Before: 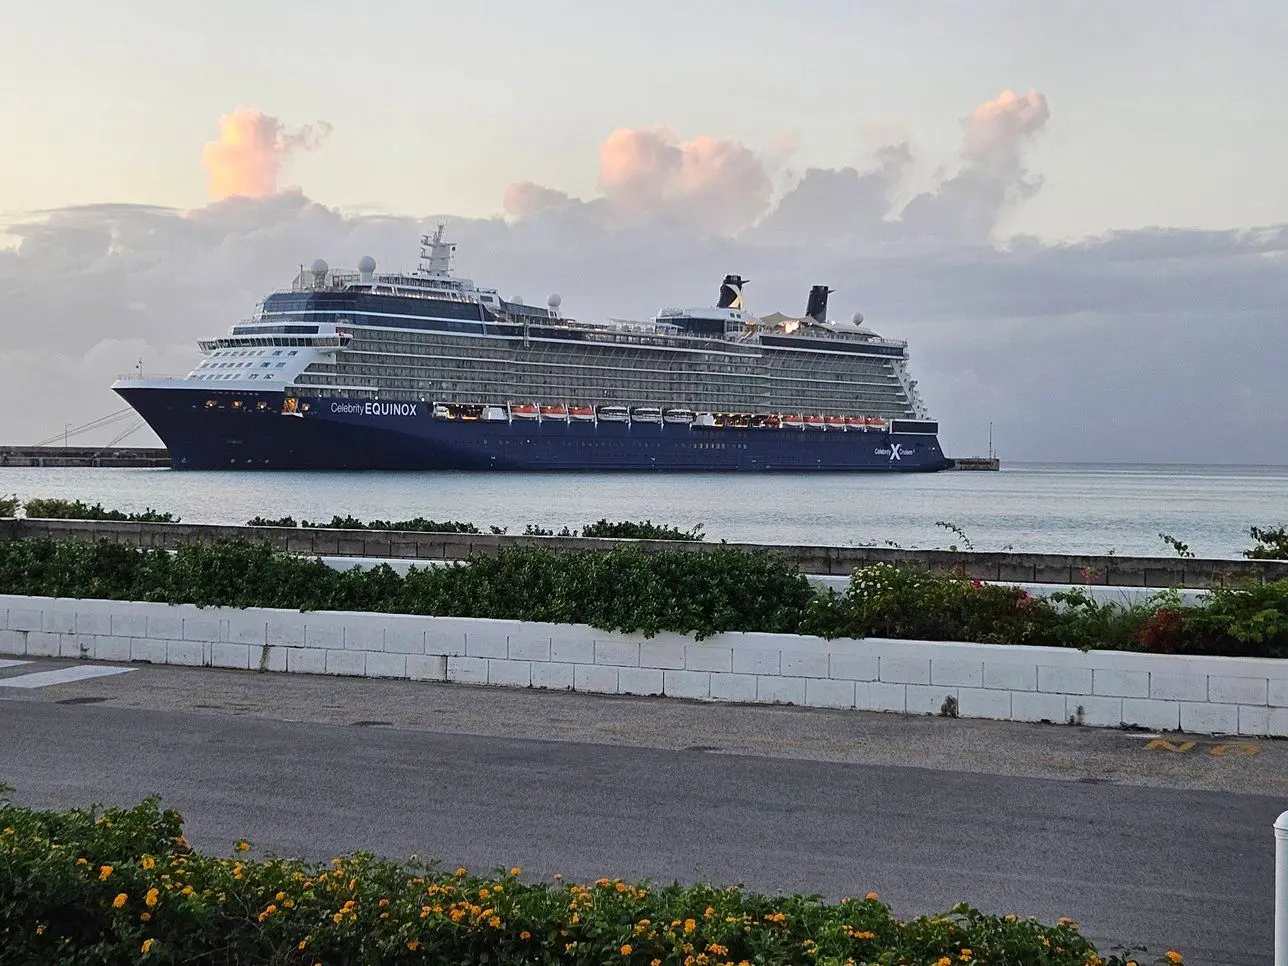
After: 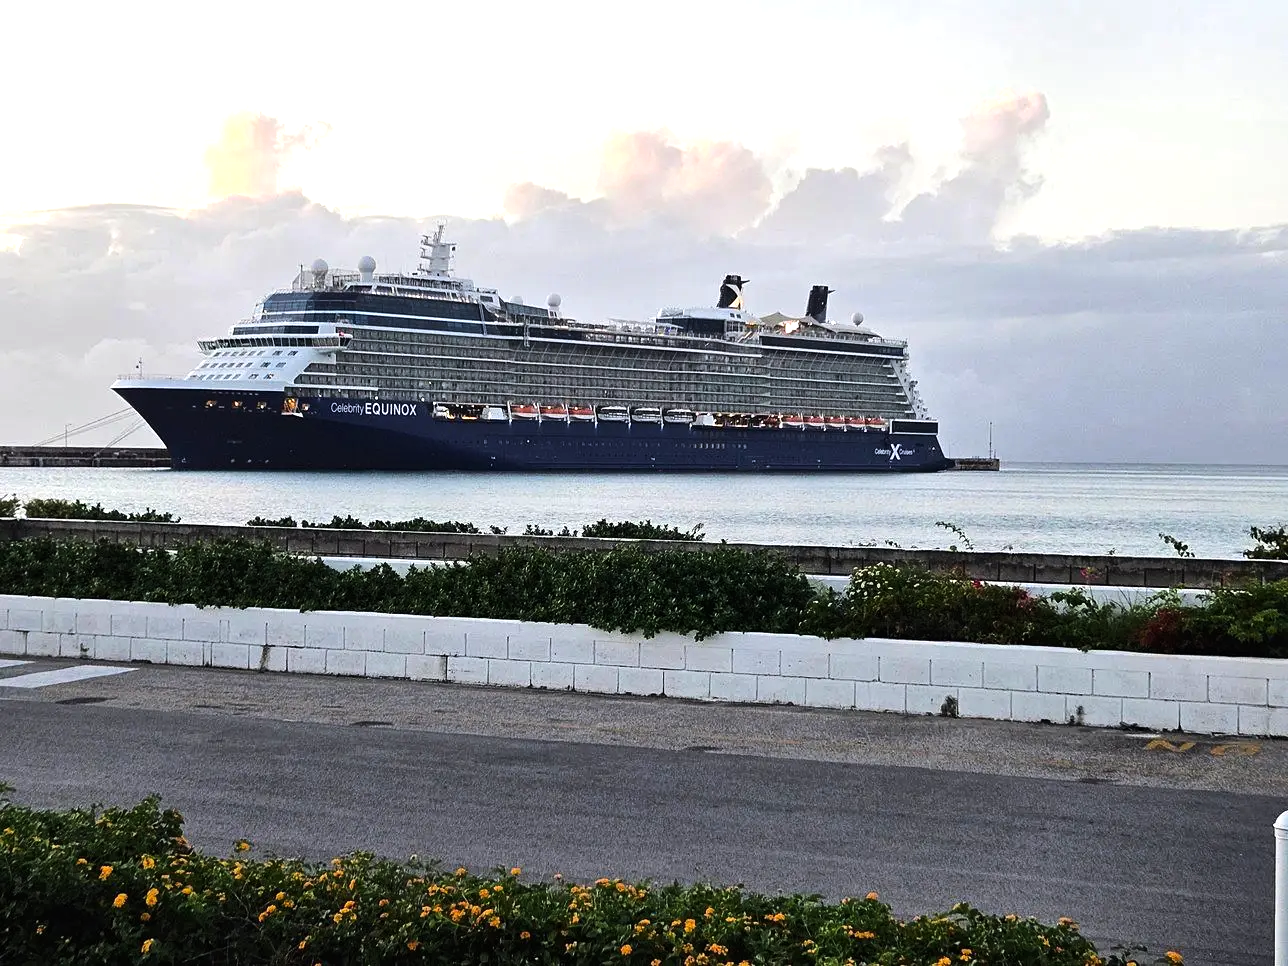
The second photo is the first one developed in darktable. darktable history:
tone equalizer: -8 EV -0.766 EV, -7 EV -0.698 EV, -6 EV -0.636 EV, -5 EV -0.424 EV, -3 EV 0.392 EV, -2 EV 0.6 EV, -1 EV 0.678 EV, +0 EV 0.773 EV, edges refinement/feathering 500, mask exposure compensation -1.57 EV, preserve details no
